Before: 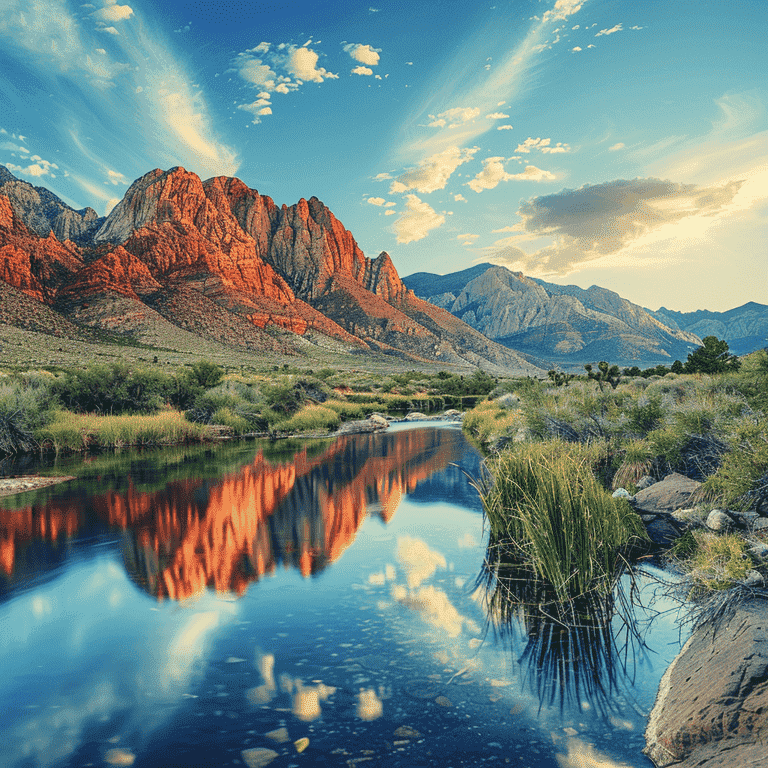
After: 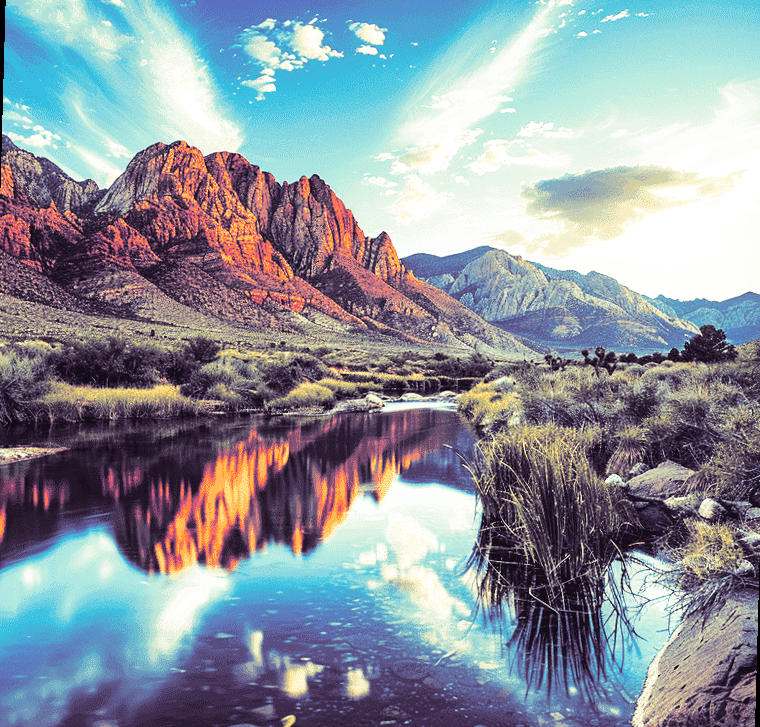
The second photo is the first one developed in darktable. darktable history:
color correction: highlights a* -2.68, highlights b* 2.57
rotate and perspective: rotation 1.57°, crop left 0.018, crop right 0.982, crop top 0.039, crop bottom 0.961
tone curve: curves: ch0 [(0, 0) (0.003, 0) (0.011, 0) (0.025, 0) (0.044, 0.006) (0.069, 0.024) (0.1, 0.038) (0.136, 0.052) (0.177, 0.08) (0.224, 0.112) (0.277, 0.145) (0.335, 0.206) (0.399, 0.284) (0.468, 0.372) (0.543, 0.477) (0.623, 0.593) (0.709, 0.717) (0.801, 0.815) (0.898, 0.92) (1, 1)], preserve colors none
exposure: exposure 0.7 EV, compensate highlight preservation false
split-toning: shadows › hue 266.4°, shadows › saturation 0.4, highlights › hue 61.2°, highlights › saturation 0.3, compress 0%
